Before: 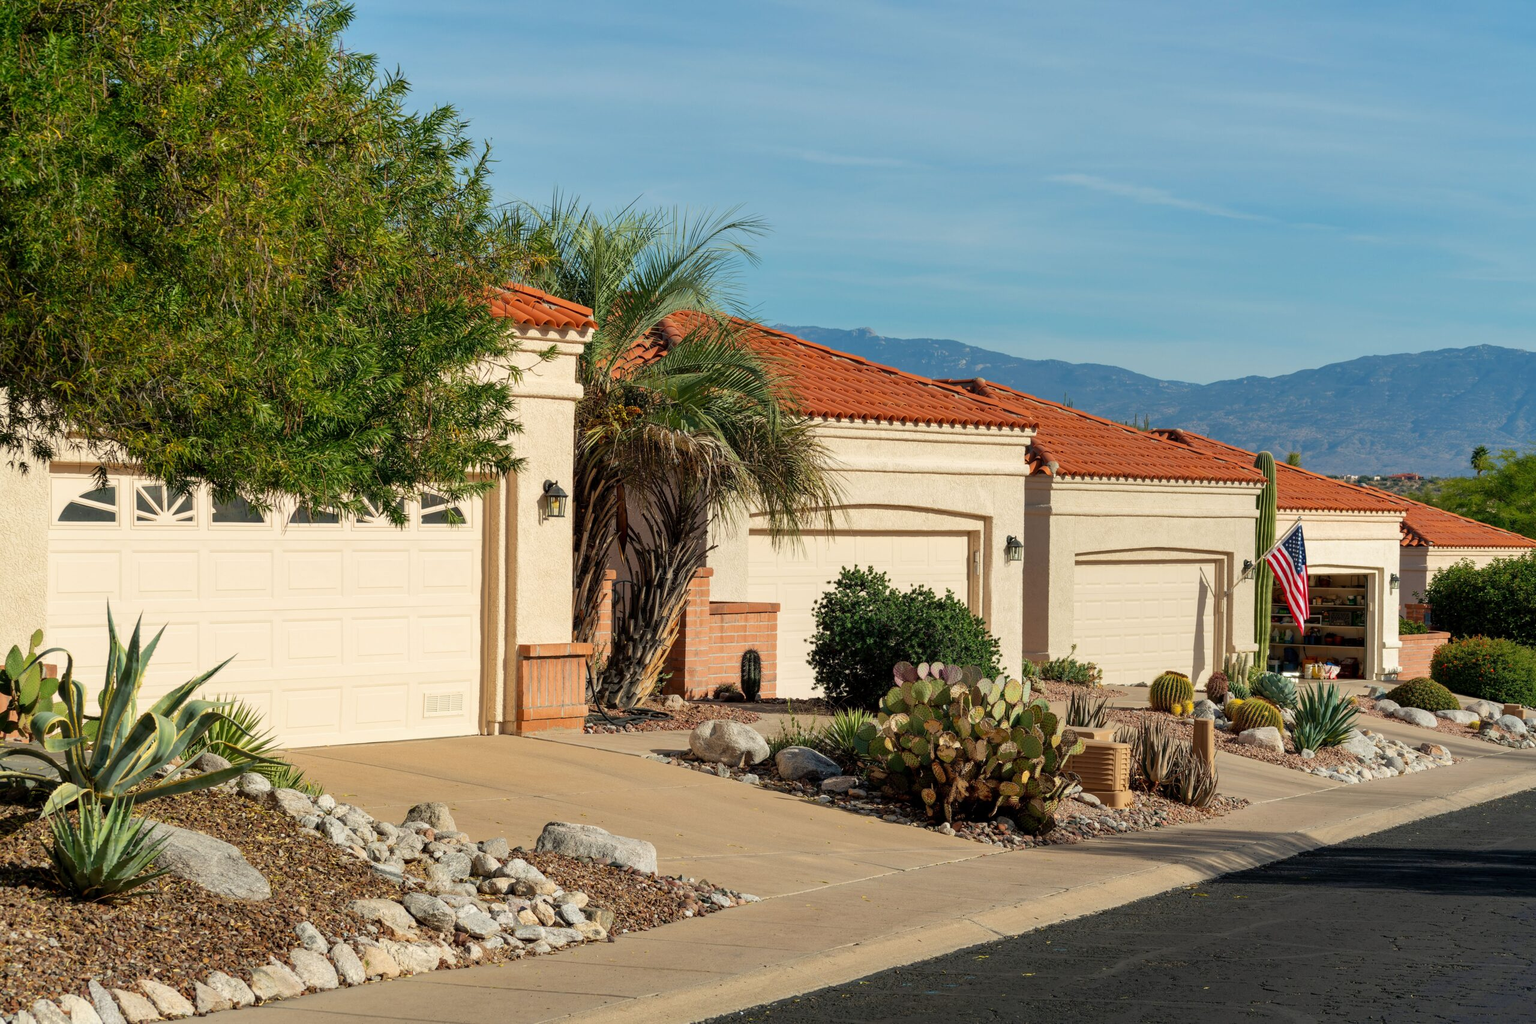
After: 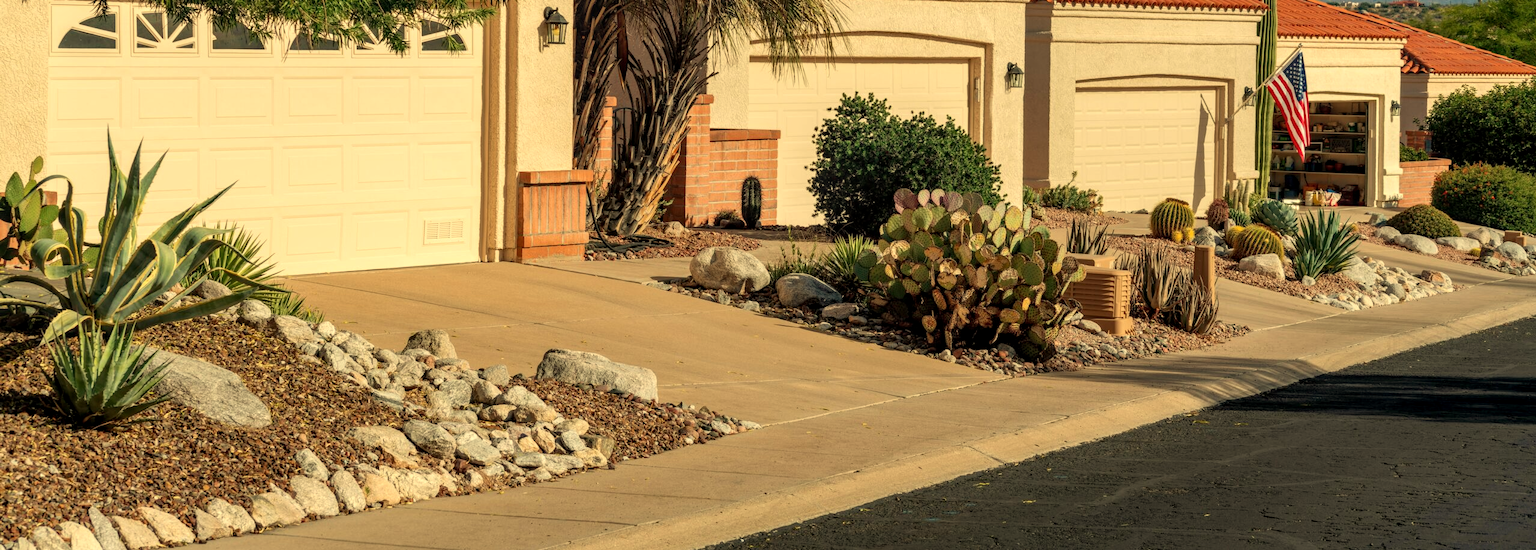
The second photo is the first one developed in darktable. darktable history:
local contrast: on, module defaults
white balance: red 1.08, blue 0.791
crop and rotate: top 46.237%
